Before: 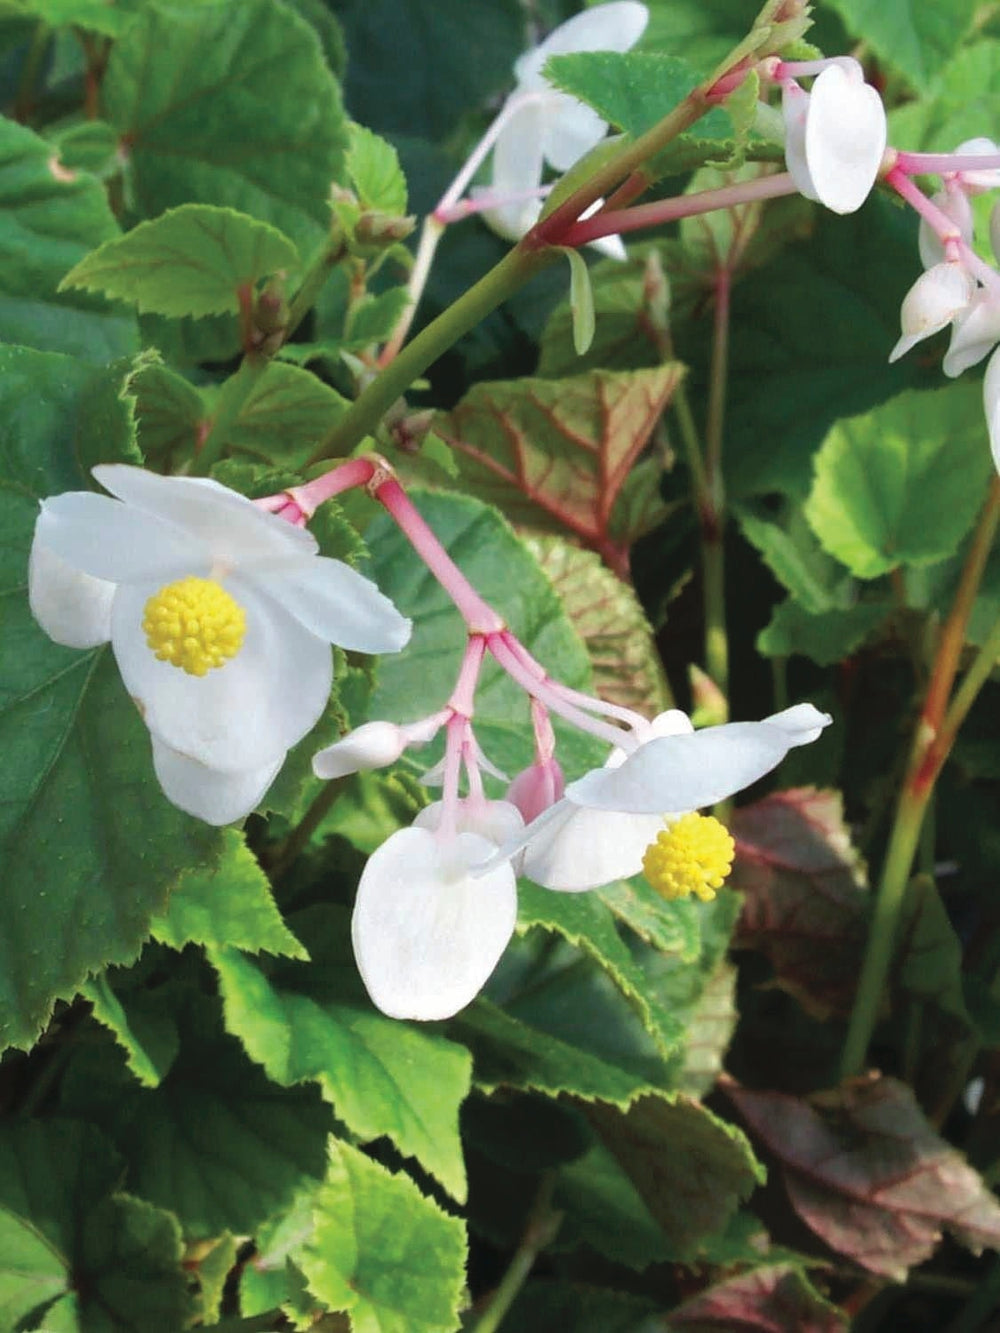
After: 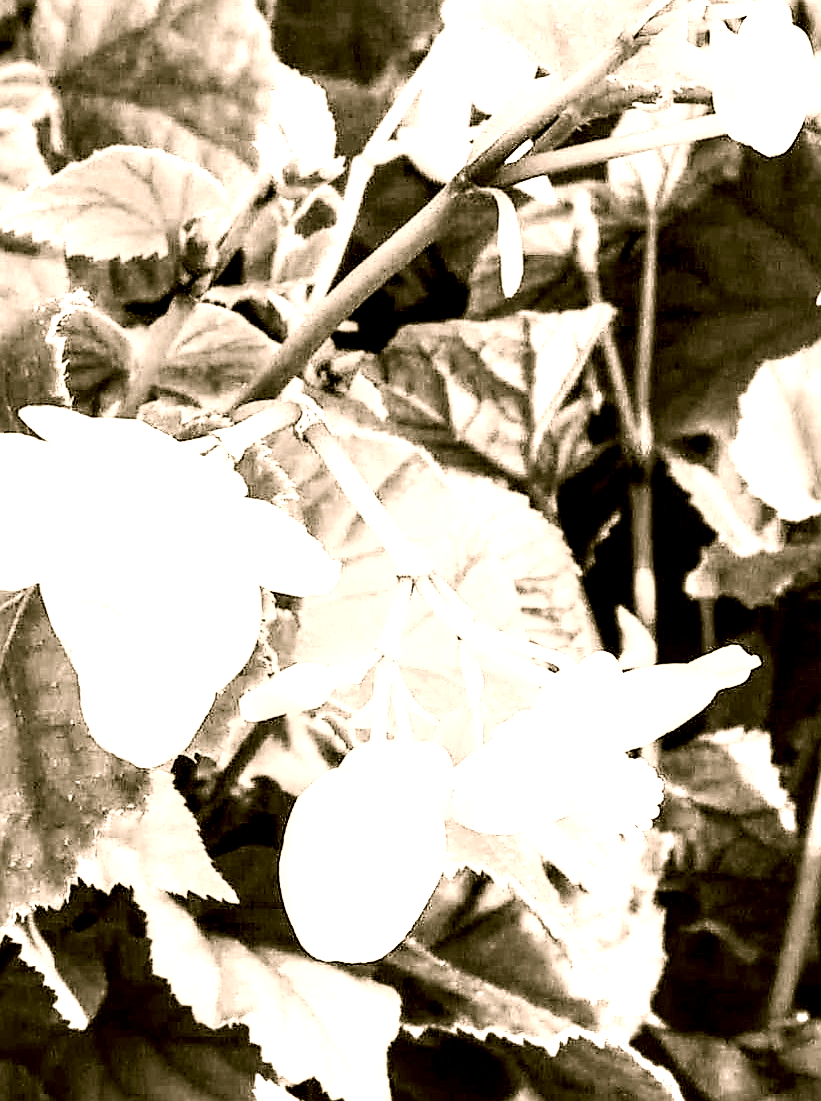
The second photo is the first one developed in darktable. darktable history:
local contrast: shadows 188%, detail 226%
sharpen: radius 1.419, amount 1.245, threshold 0.694
color correction: highlights a* 8.28, highlights b* 15.09, shadows a* -0.427, shadows b* 26.97
crop and rotate: left 7.21%, top 4.397%, right 10.625%, bottom 13.004%
contrast brightness saturation: contrast 0.523, brightness 0.467, saturation -0.995
exposure: black level correction 0, exposure 1.18 EV, compensate highlight preservation false
